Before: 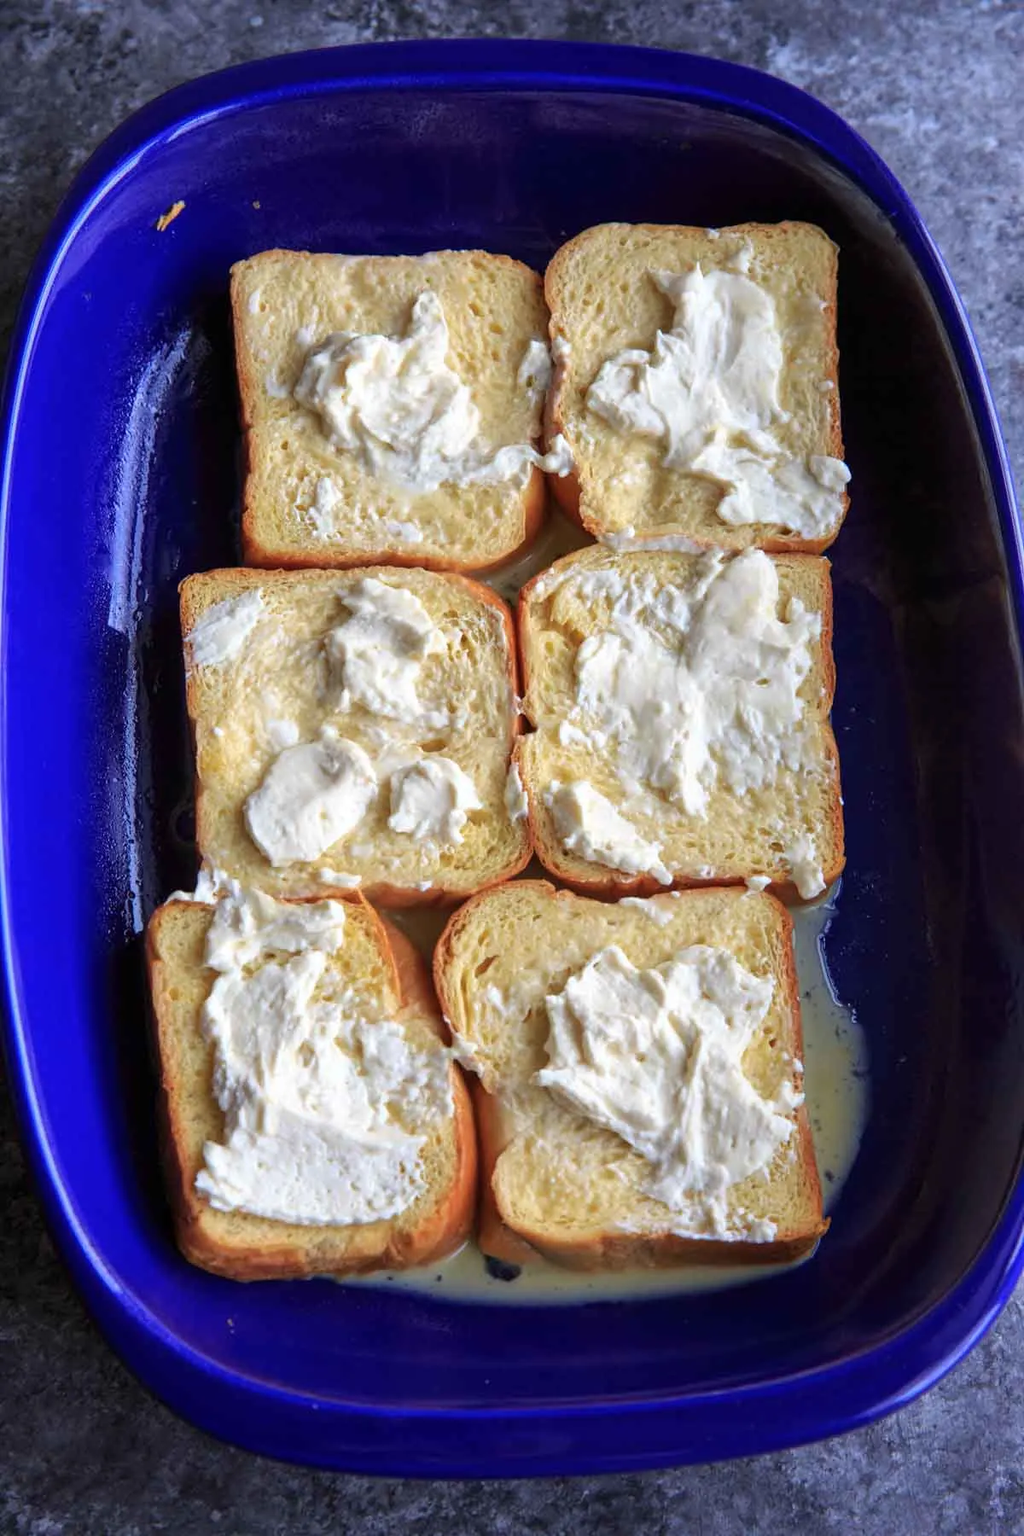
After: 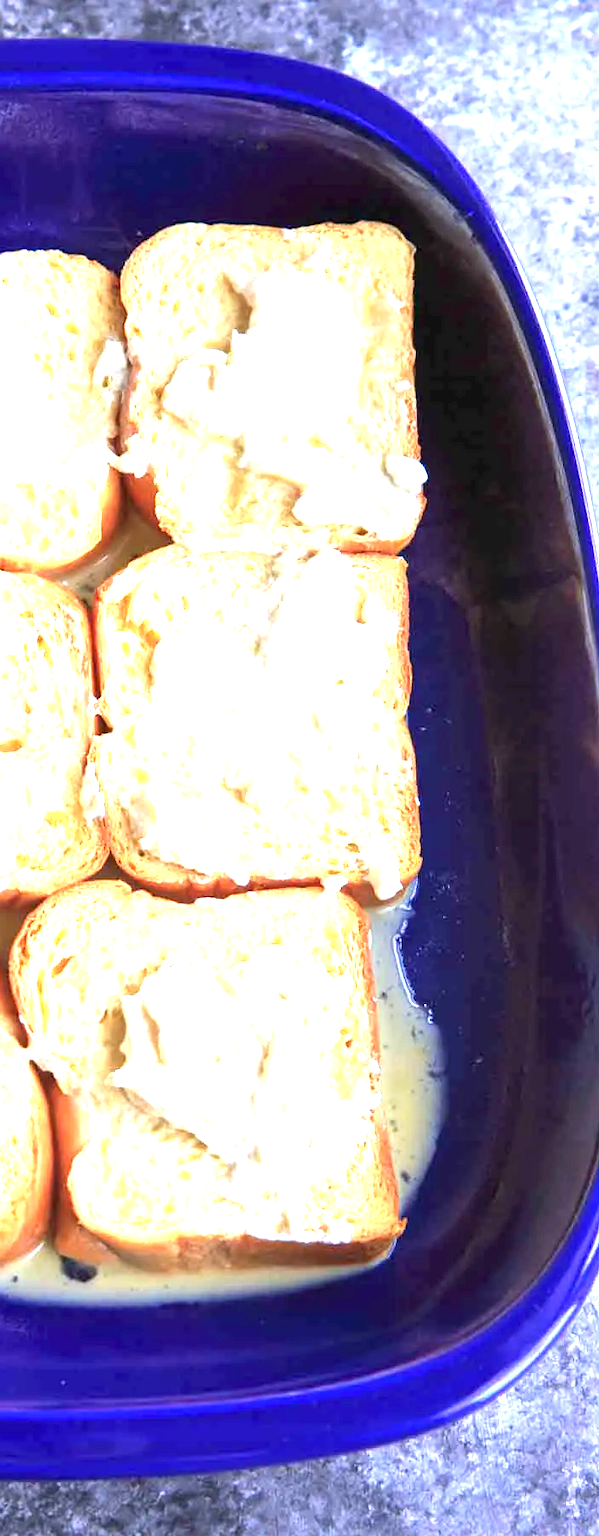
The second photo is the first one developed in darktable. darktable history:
crop: left 41.433%
exposure: black level correction 0, exposure 2.14 EV, compensate highlight preservation false
